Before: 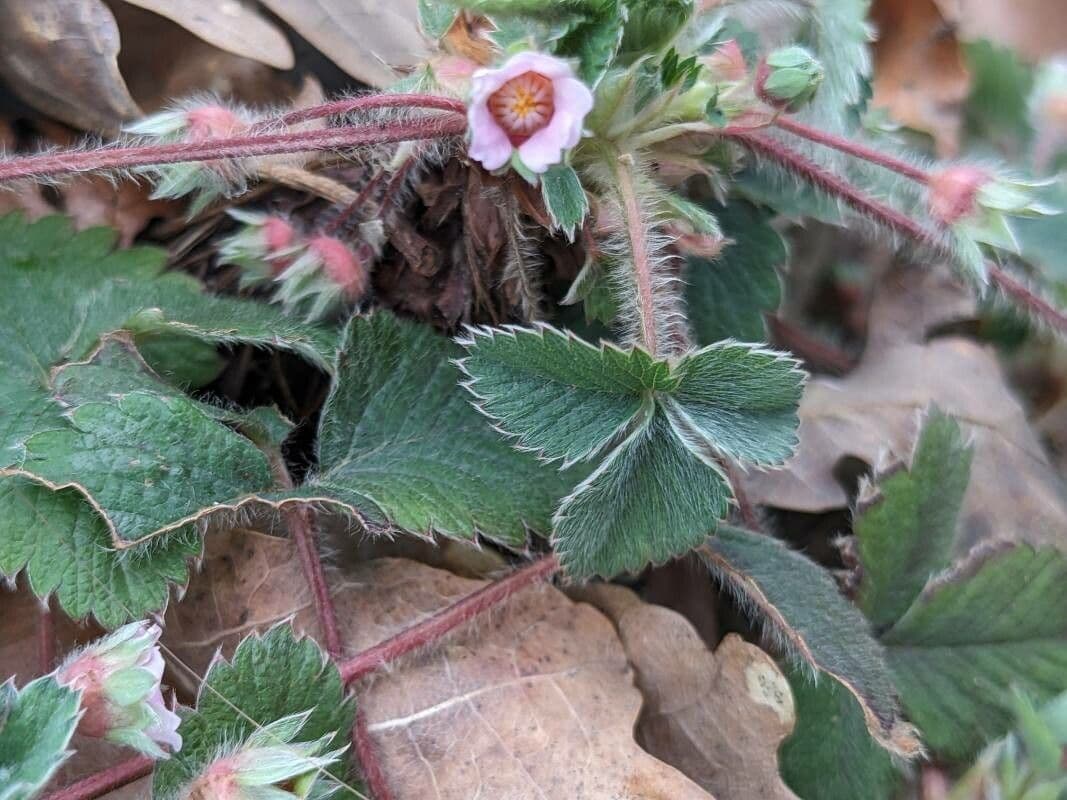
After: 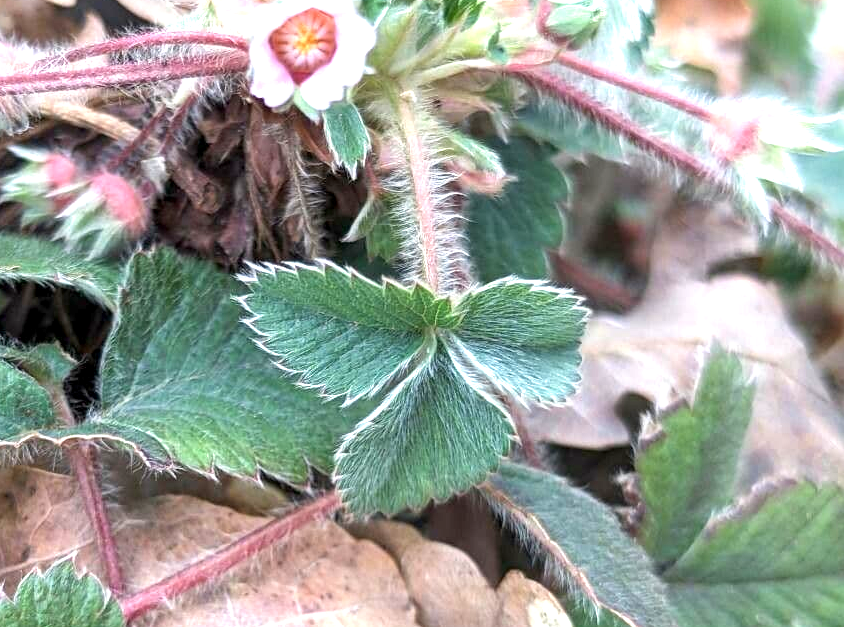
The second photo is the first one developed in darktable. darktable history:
velvia: strength 6.32%
crop and rotate: left 20.465%, top 7.987%, right 0.364%, bottom 13.537%
exposure: black level correction 0.001, exposure 1.117 EV, compensate highlight preservation false
